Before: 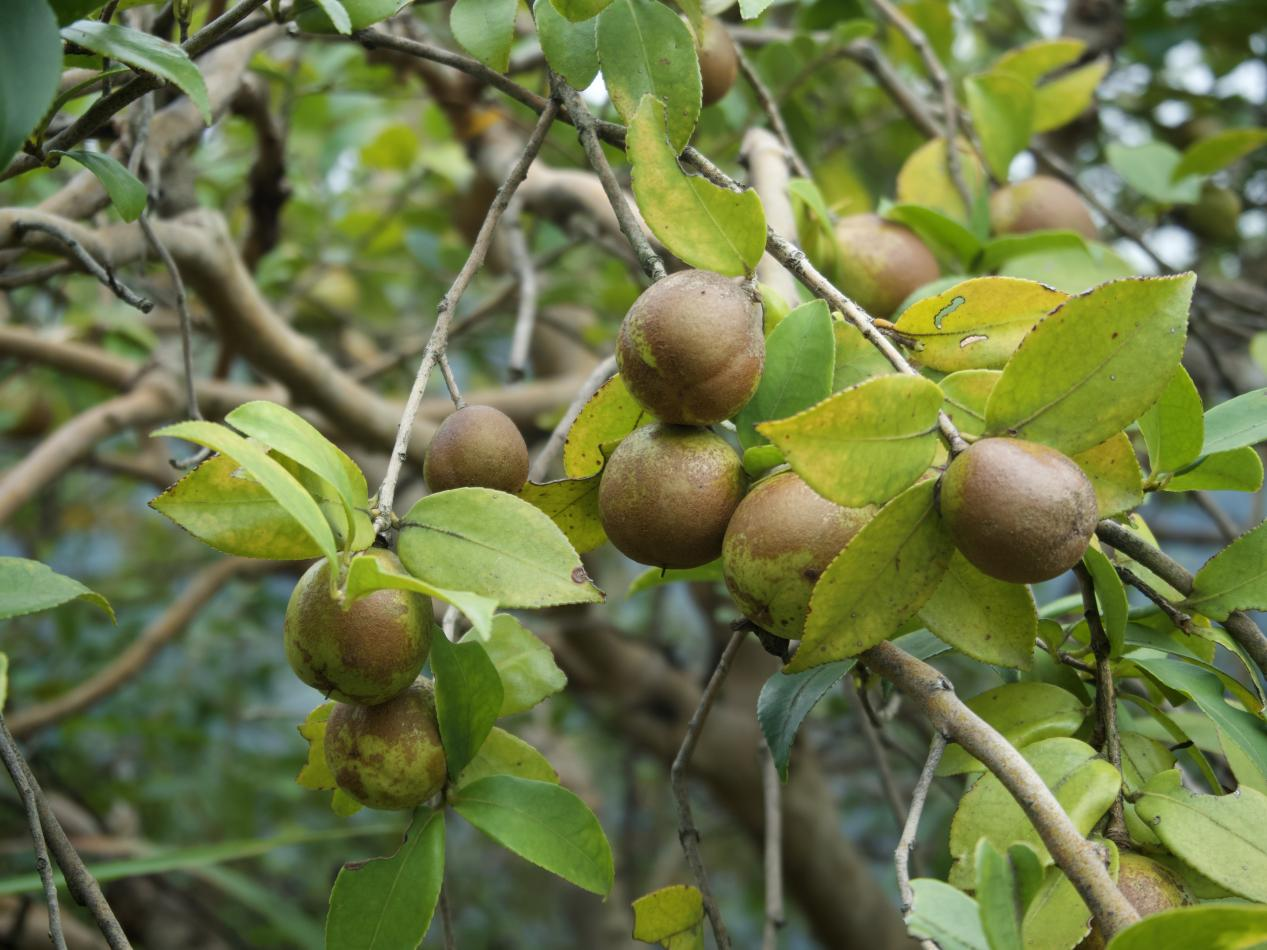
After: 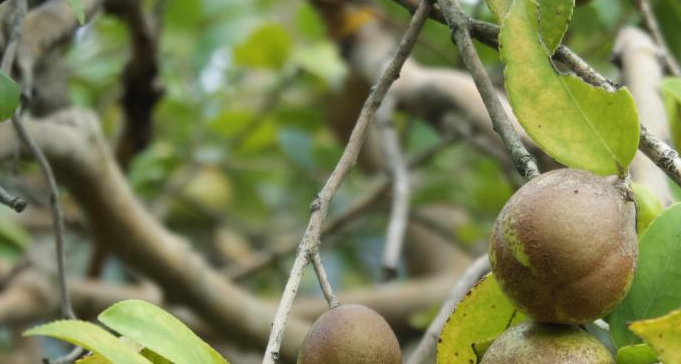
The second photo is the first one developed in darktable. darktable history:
crop: left 10.09%, top 10.663%, right 36.094%, bottom 51.011%
